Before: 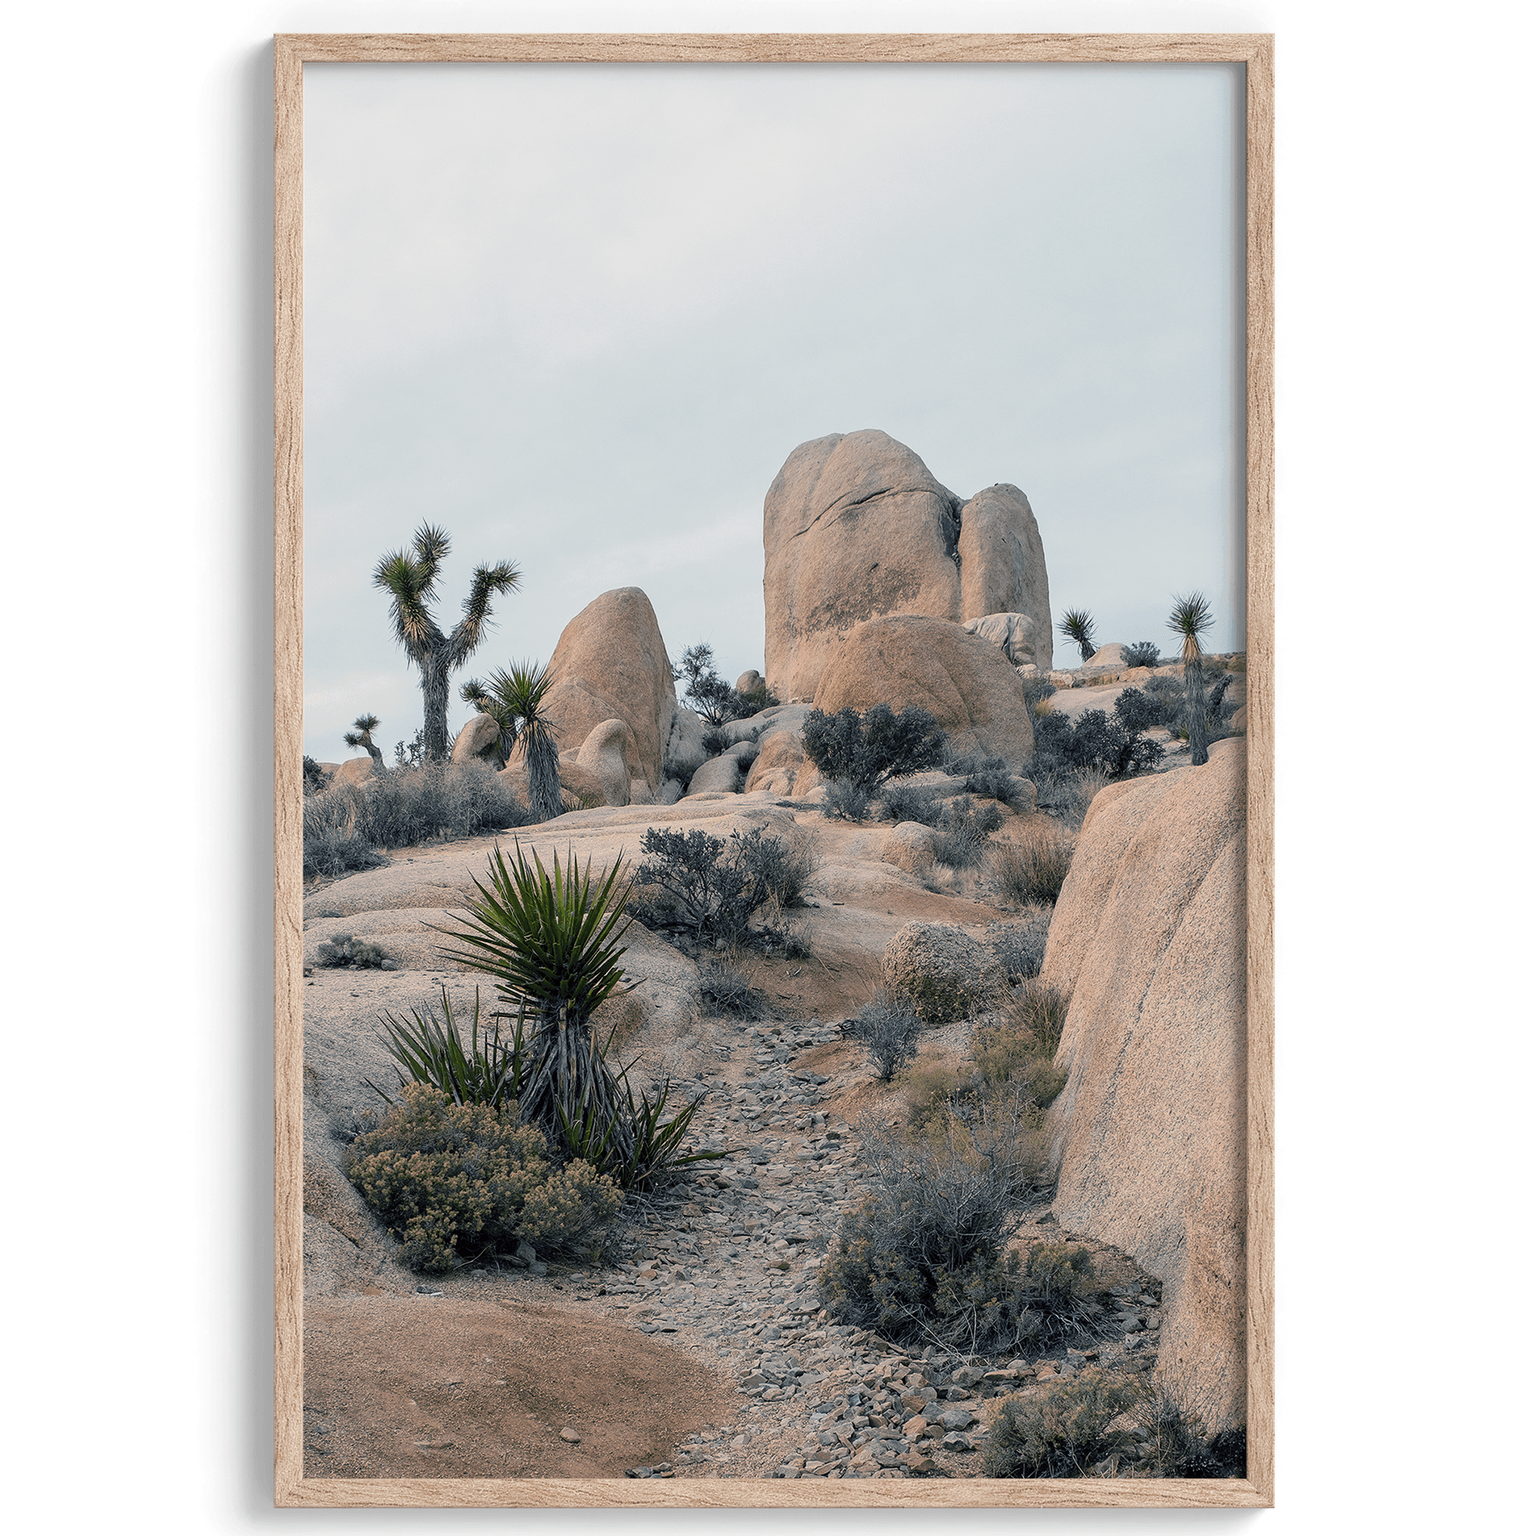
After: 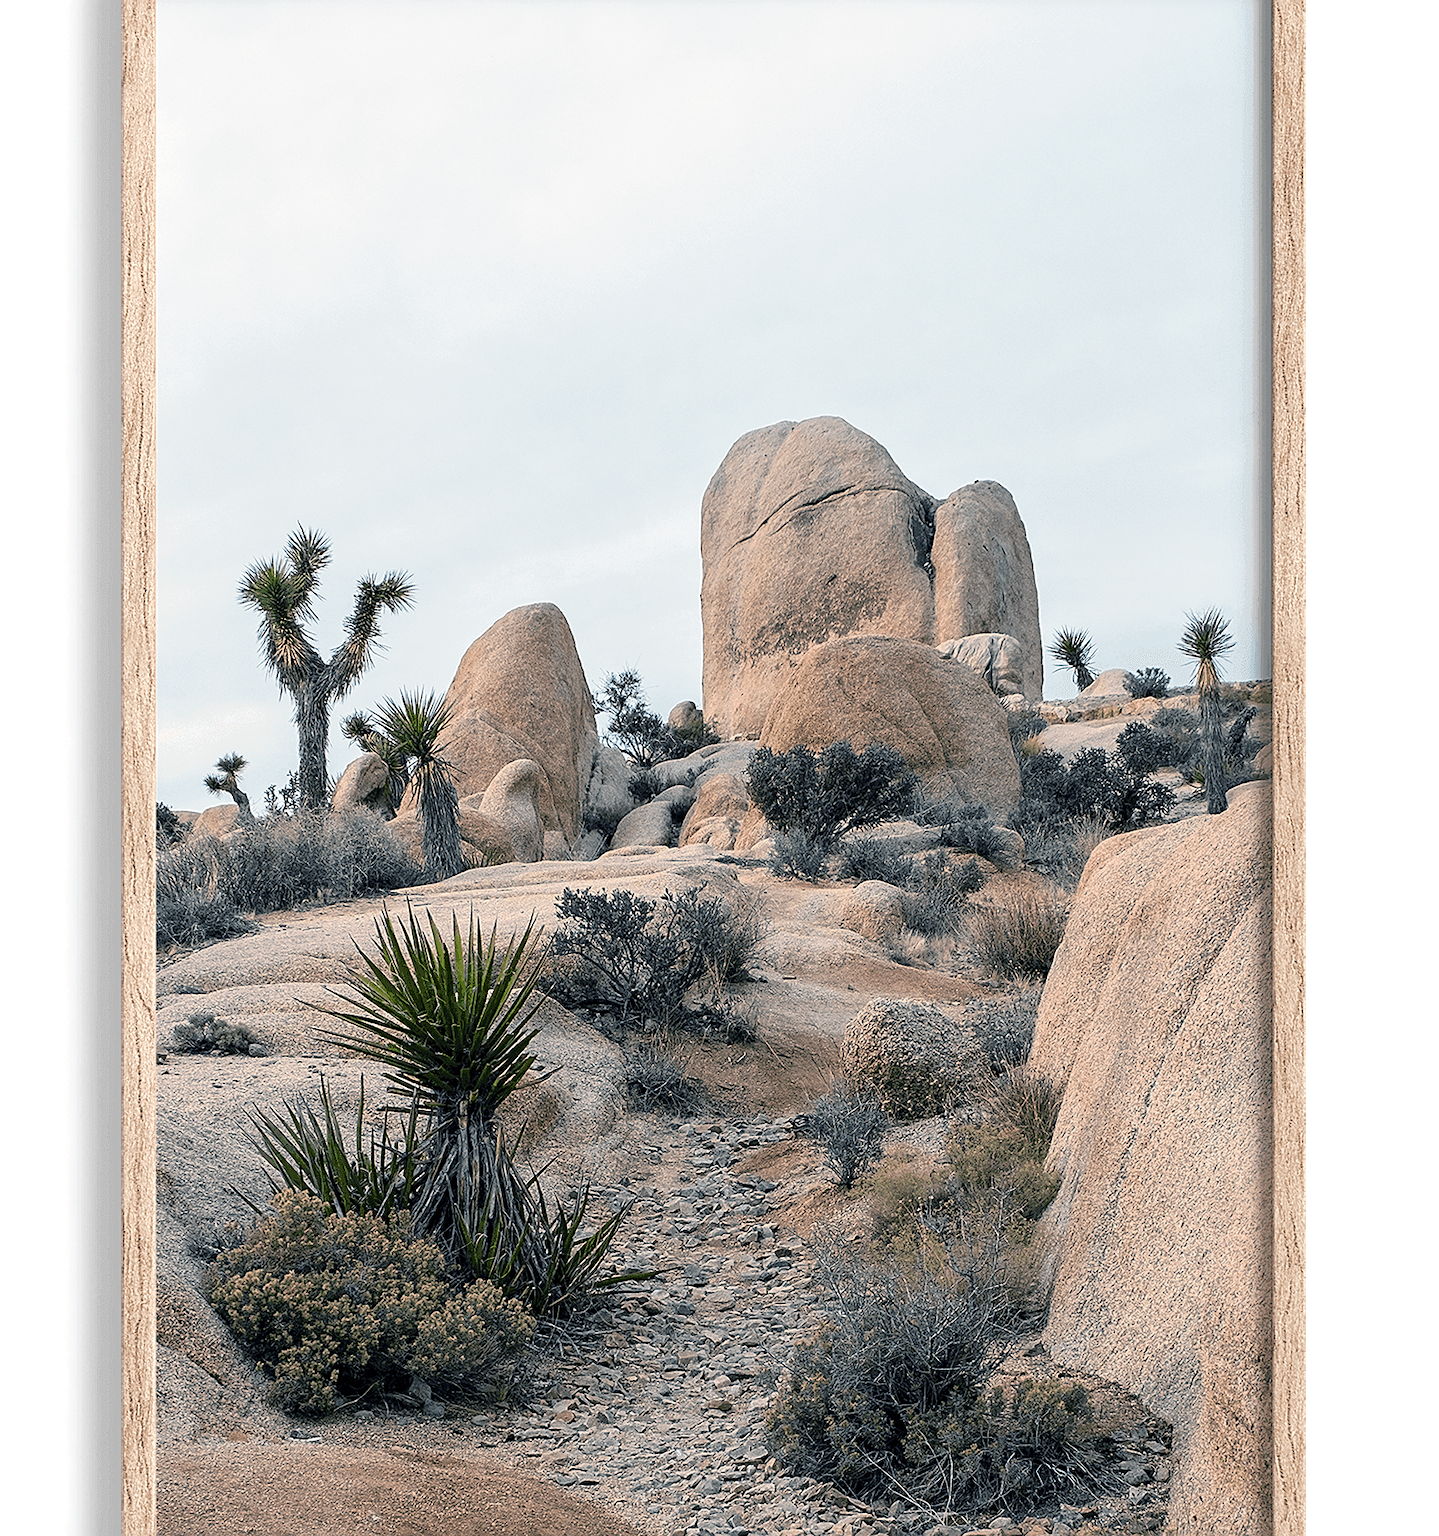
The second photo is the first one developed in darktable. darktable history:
exposure: exposure 0.202 EV, compensate highlight preservation false
crop: left 11.183%, top 5.054%, right 9.577%, bottom 10.421%
shadows and highlights: shadows -30.93, highlights 29.83
sharpen: on, module defaults
local contrast: mode bilateral grid, contrast 20, coarseness 49, detail 119%, midtone range 0.2
